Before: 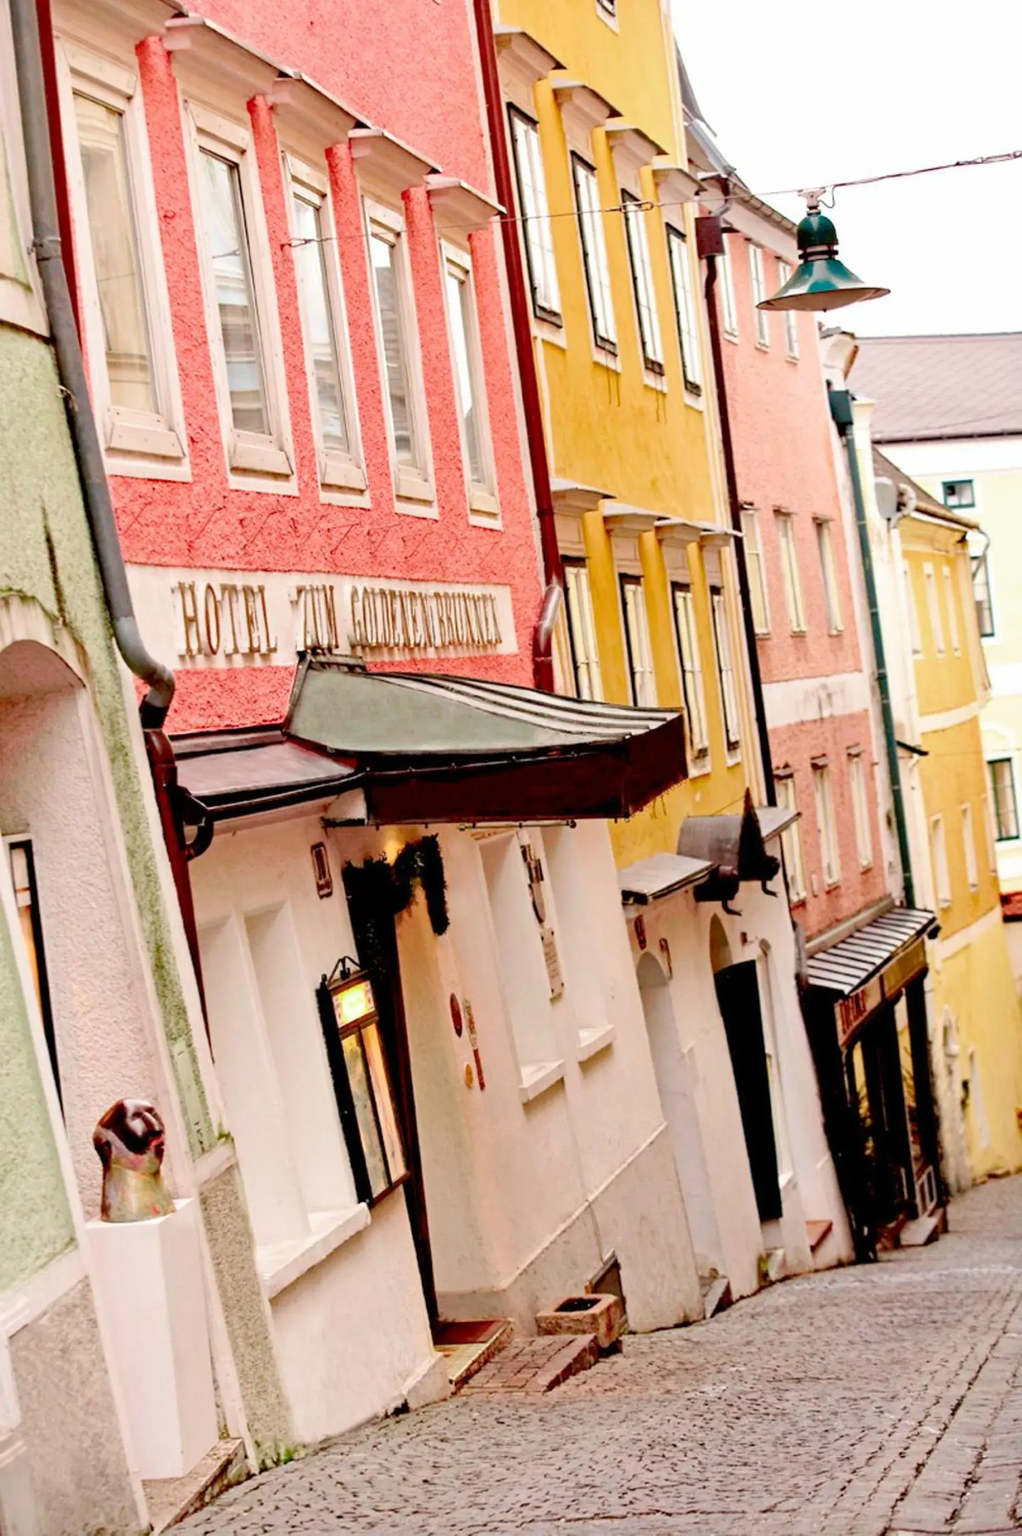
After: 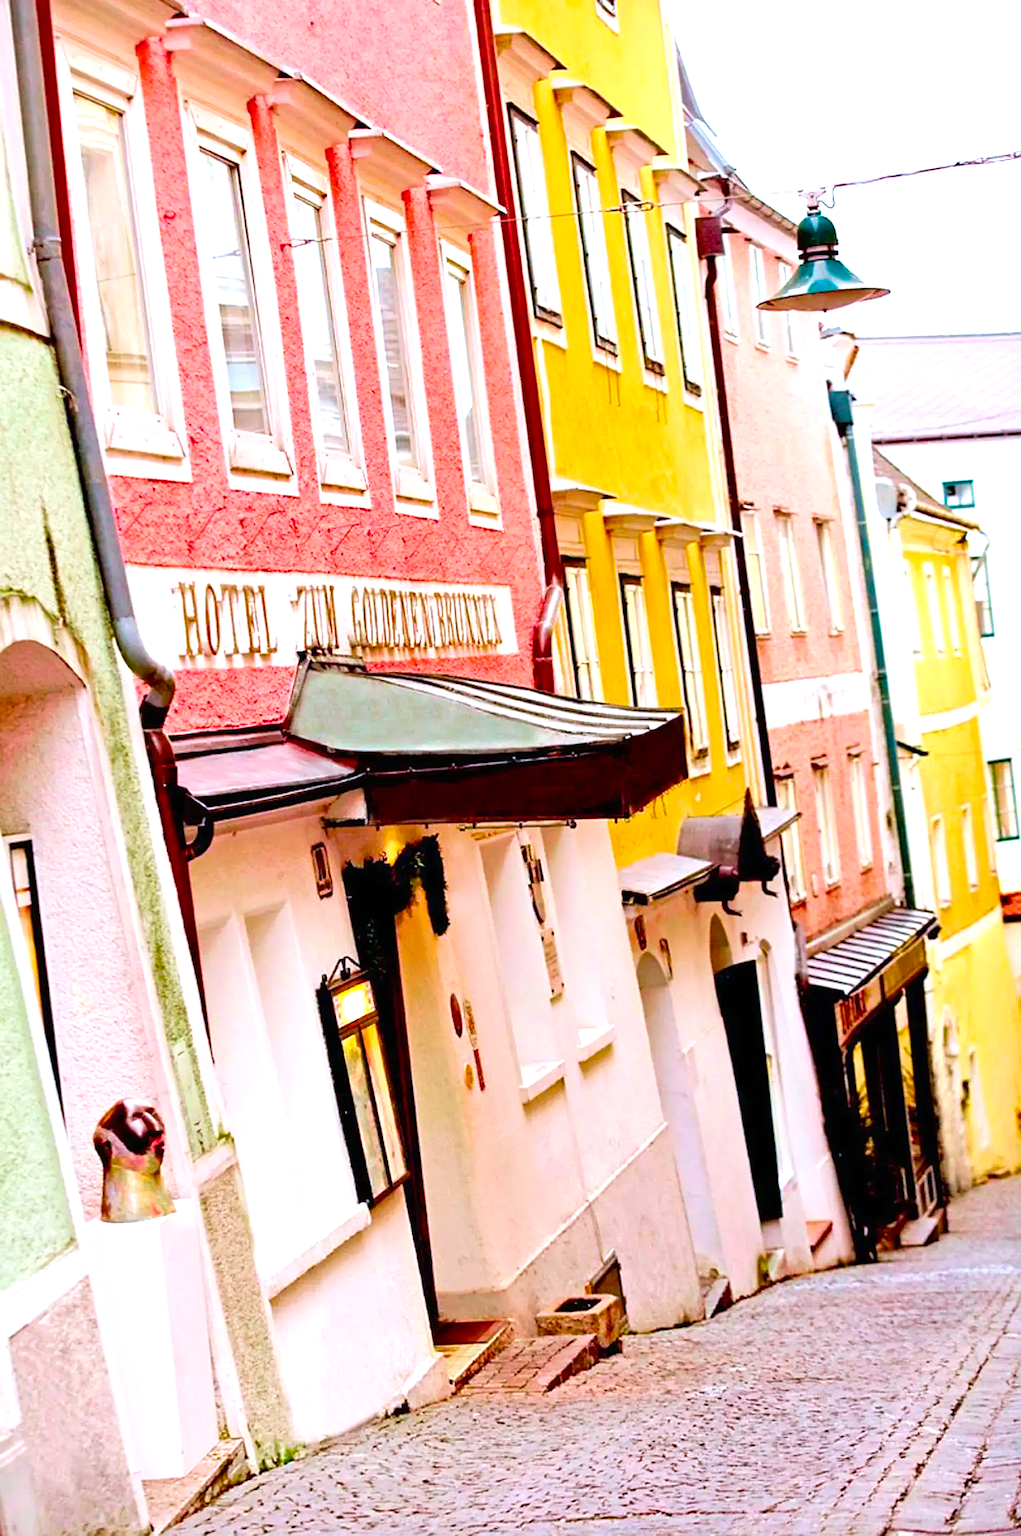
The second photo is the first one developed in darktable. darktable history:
velvia: on, module defaults
color calibration: x 0.37, y 0.382, temperature 4313.32 K
color balance rgb: linear chroma grading › global chroma 15%, perceptual saturation grading › global saturation 30%
sharpen: on, module defaults
exposure: black level correction 0, exposure 0.6 EV, compensate exposure bias true, compensate highlight preservation false
